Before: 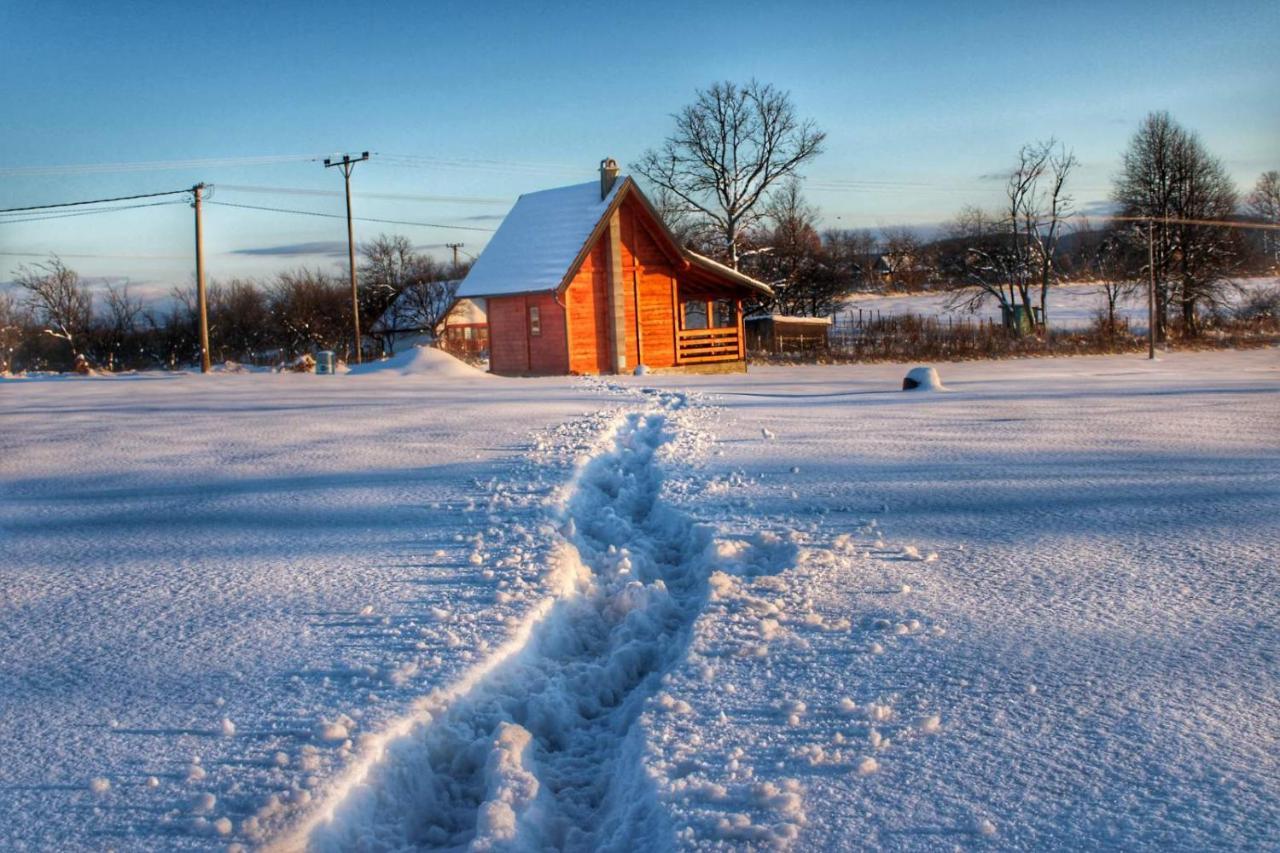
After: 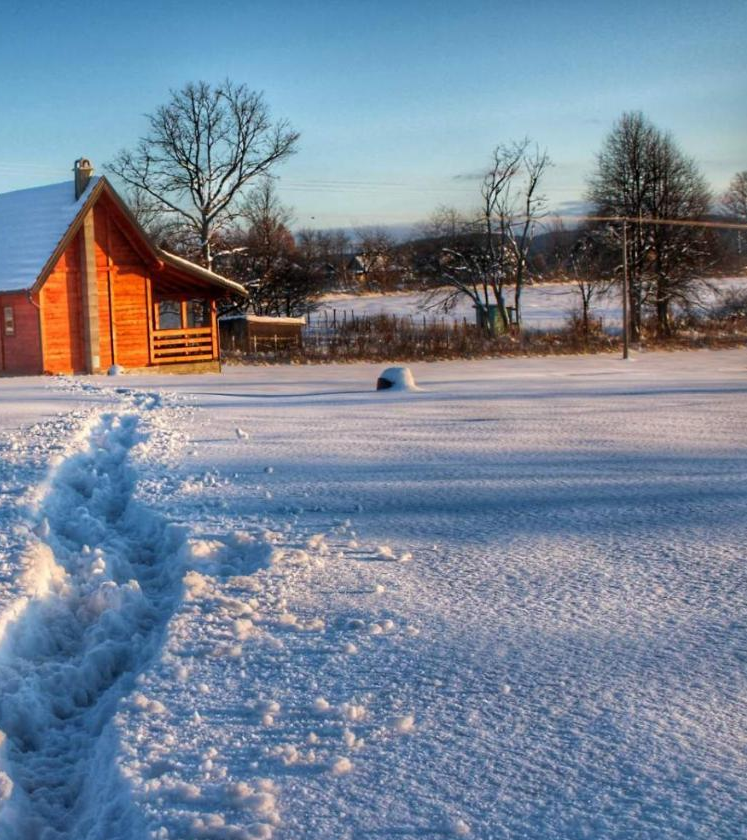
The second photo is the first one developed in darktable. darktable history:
crop: left 41.159%
